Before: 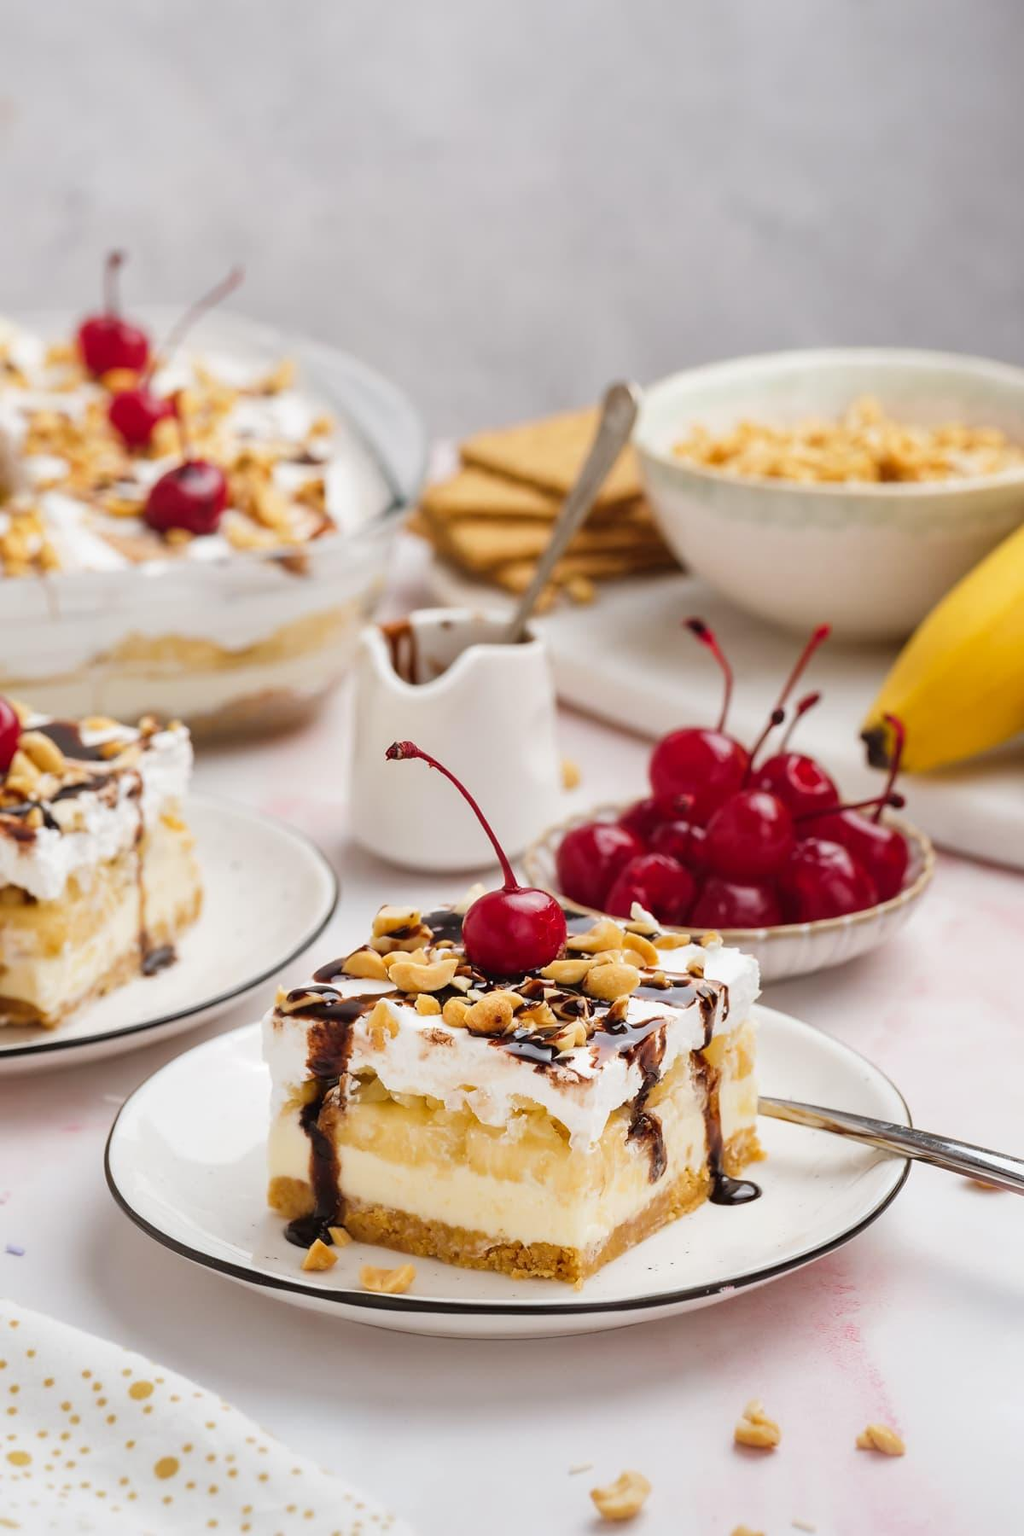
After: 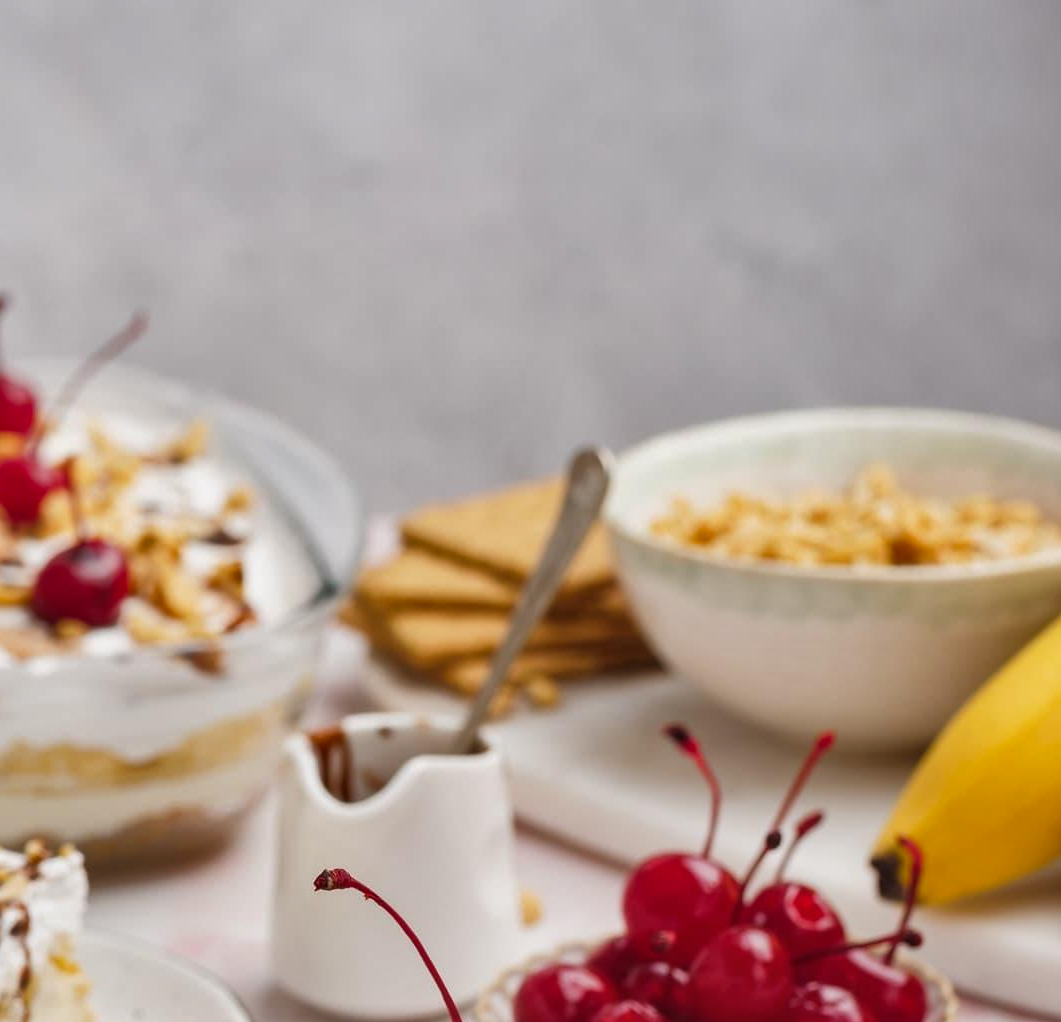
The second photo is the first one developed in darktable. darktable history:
exposure: compensate highlight preservation false
crop and rotate: left 11.561%, bottom 43.182%
shadows and highlights: soften with gaussian
